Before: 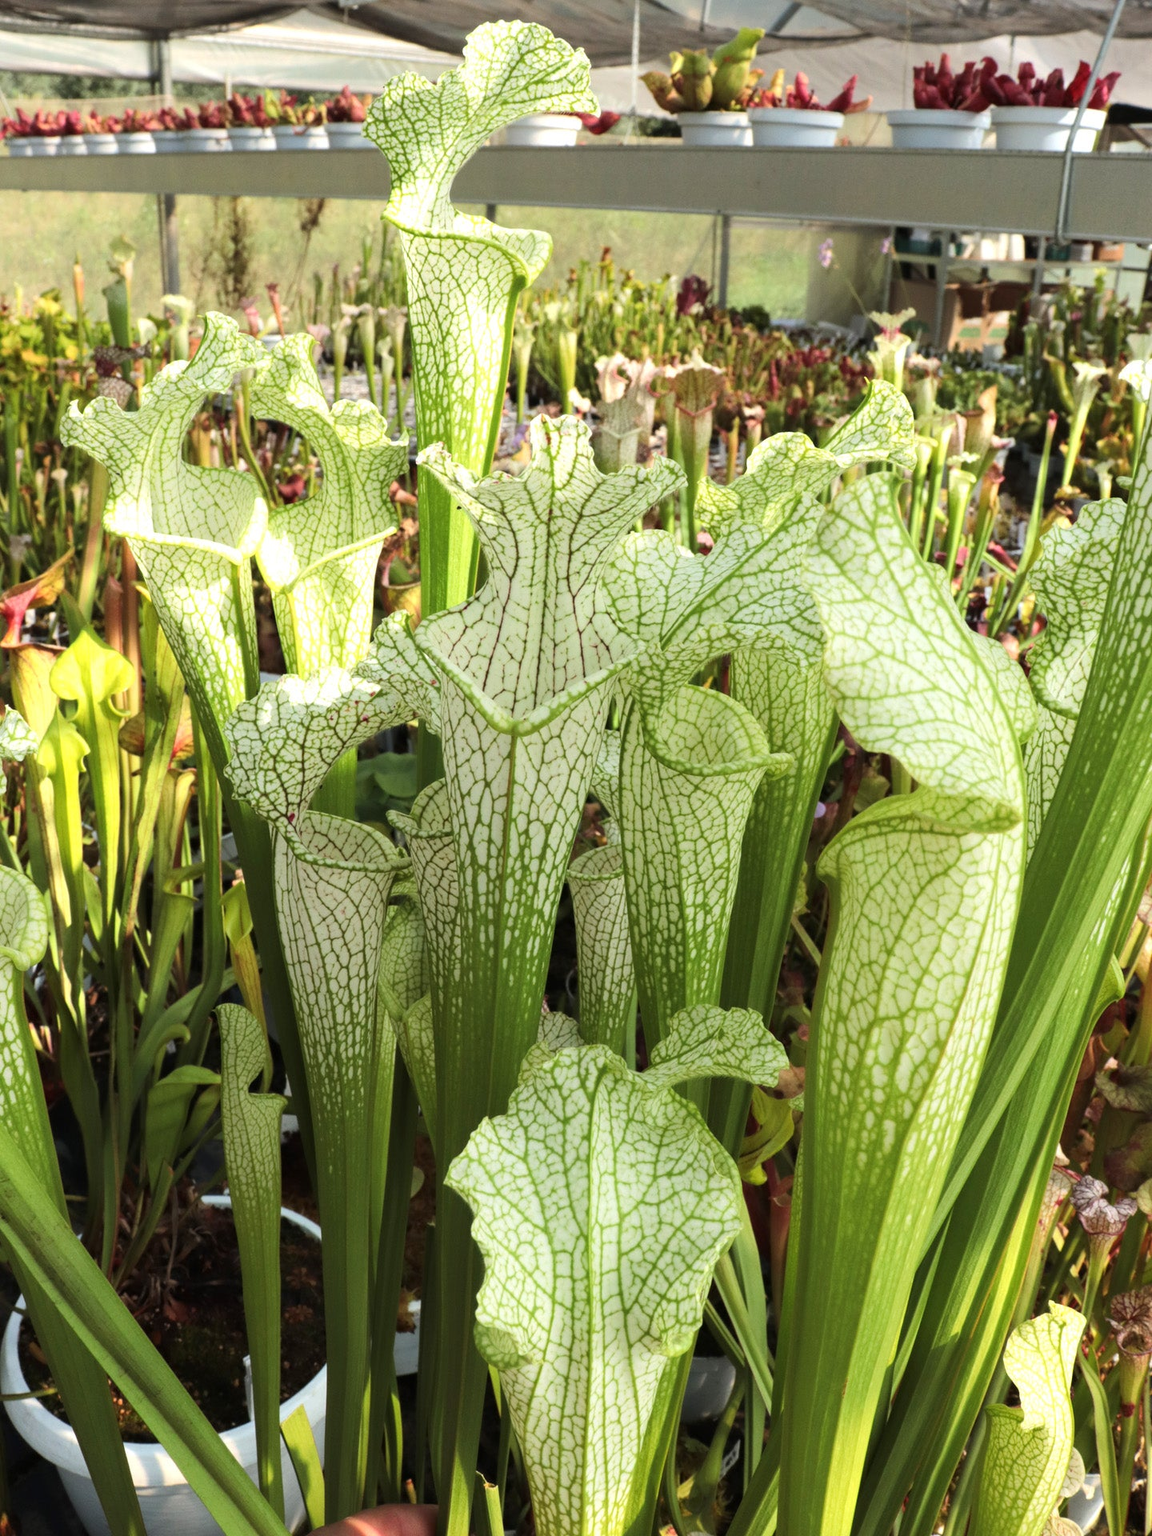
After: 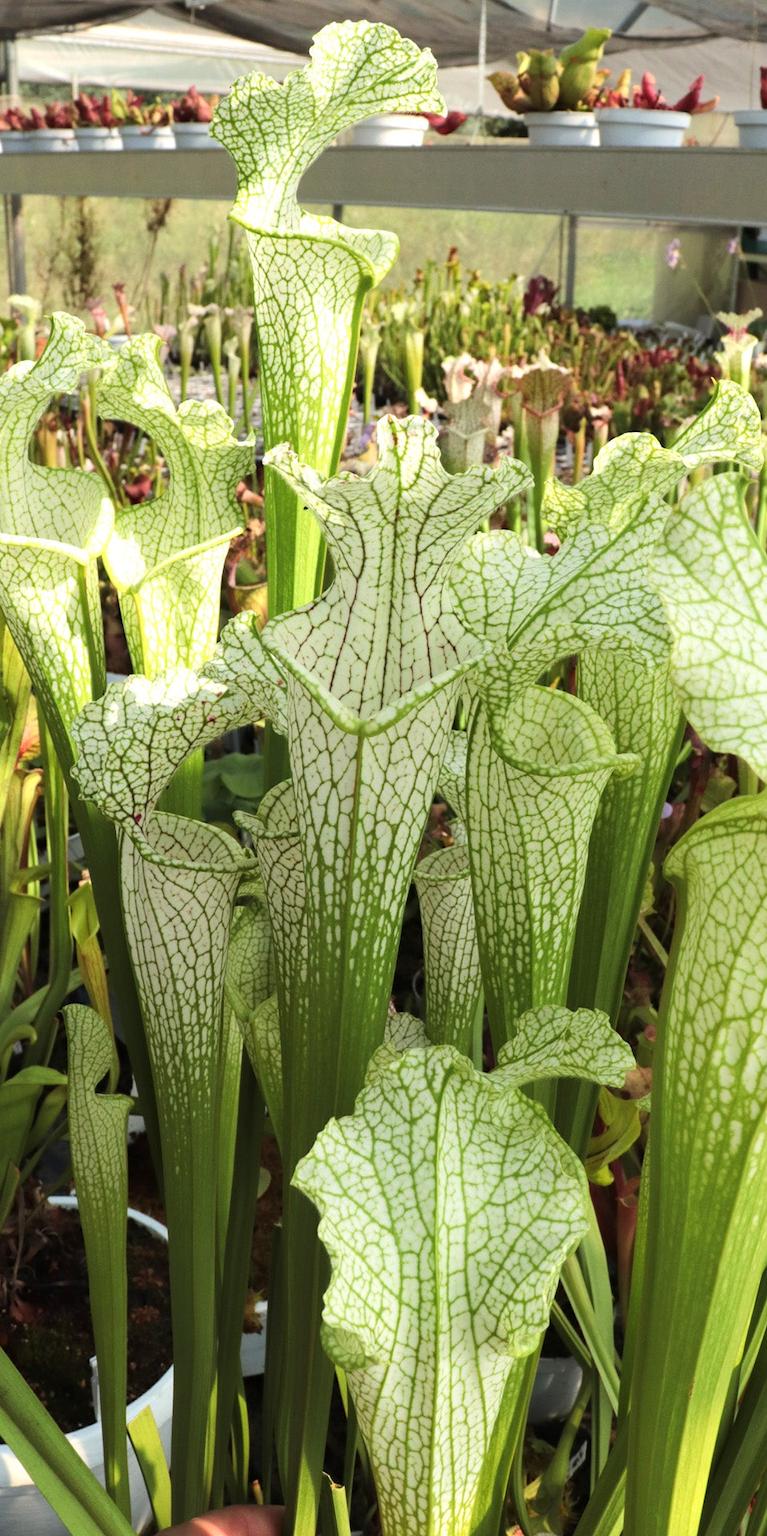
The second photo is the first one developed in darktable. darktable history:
crop and rotate: left 13.362%, right 19.99%
